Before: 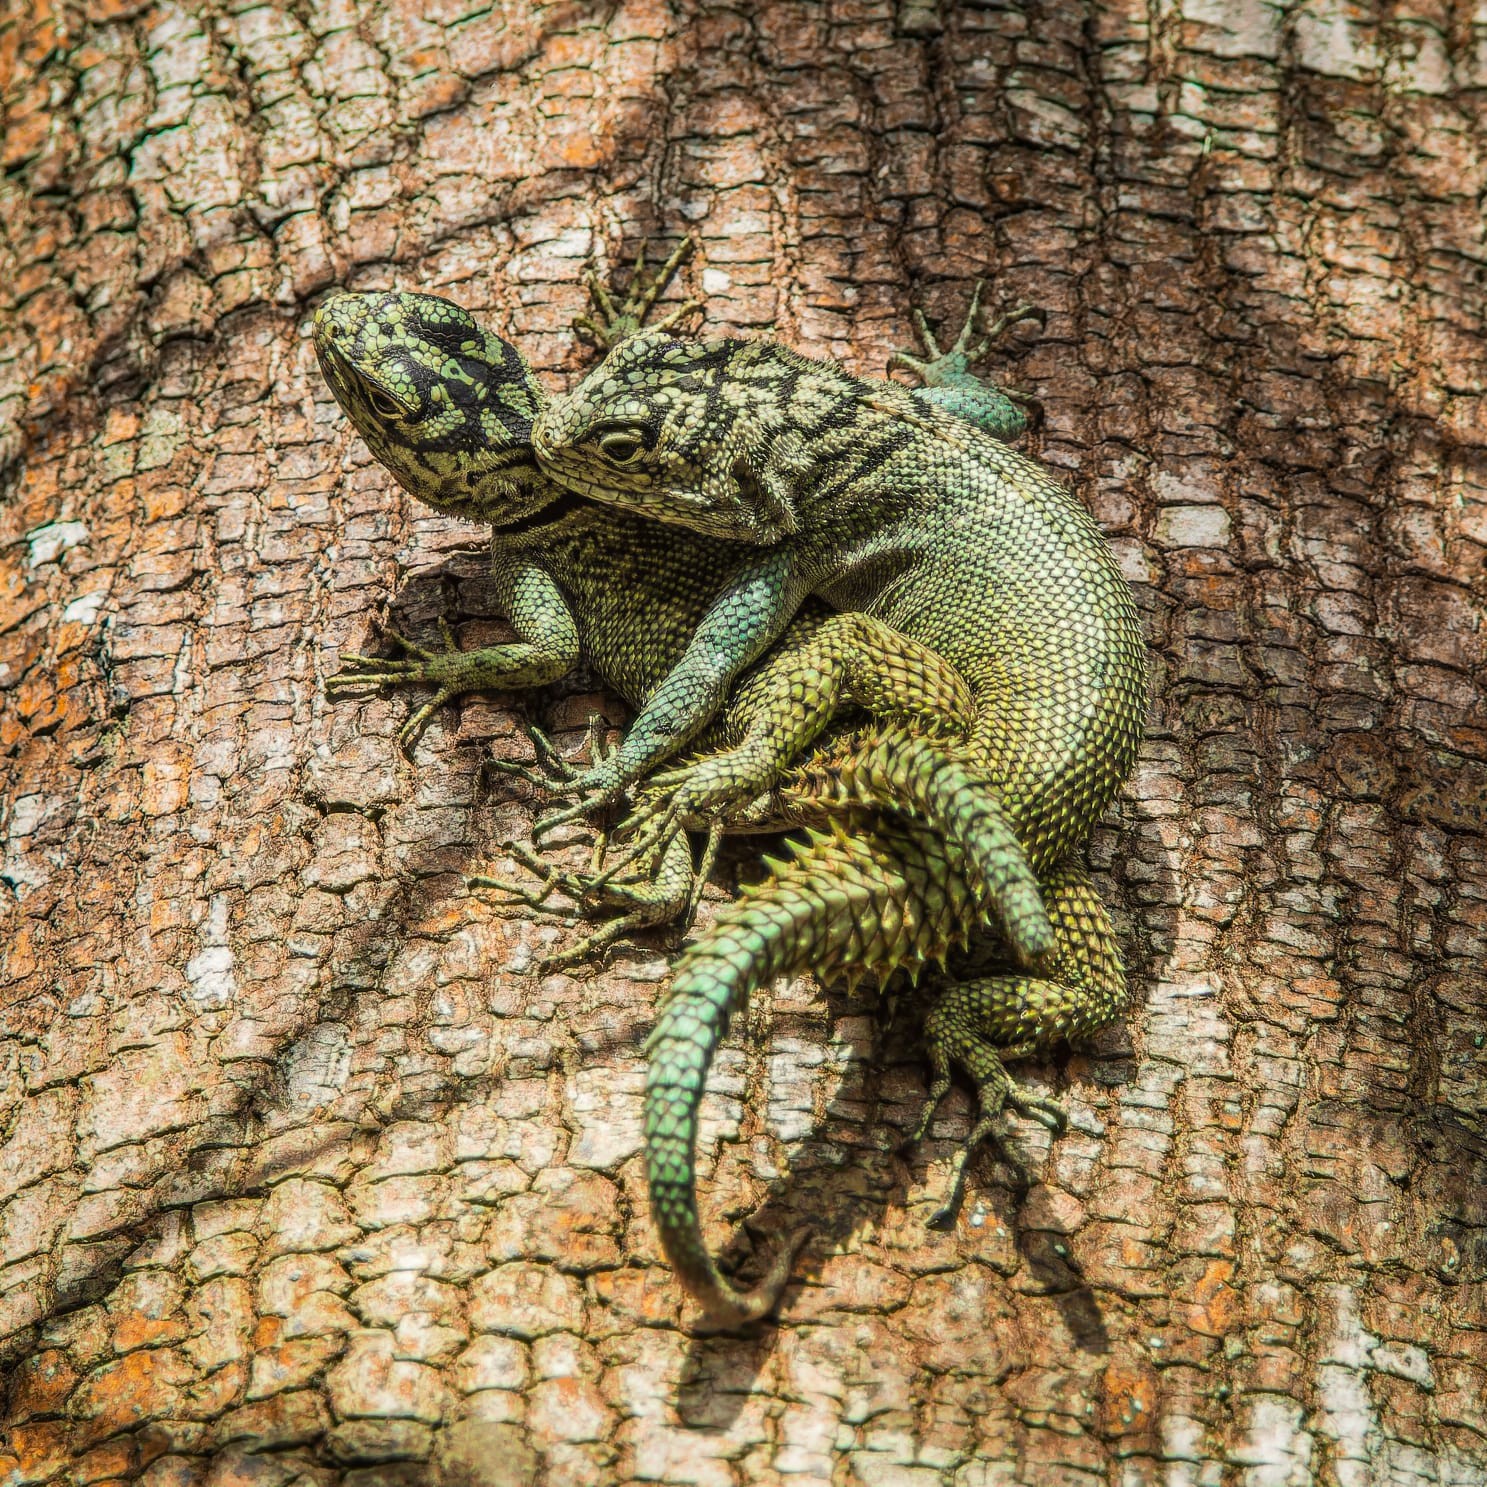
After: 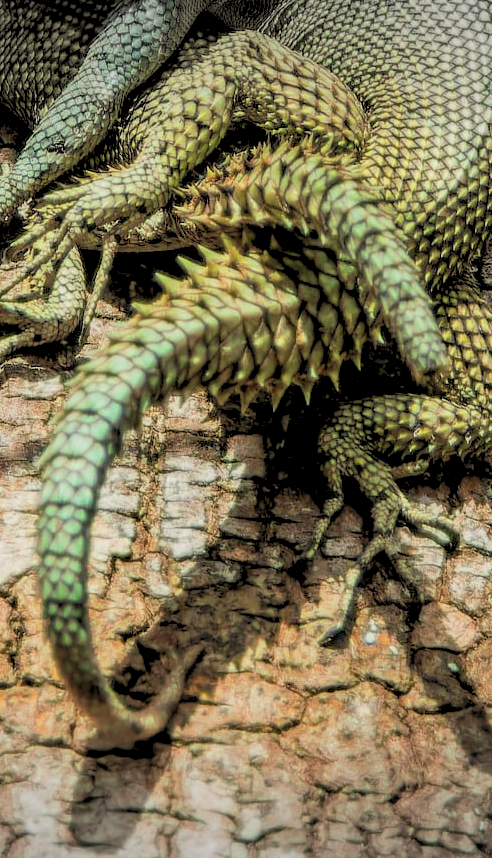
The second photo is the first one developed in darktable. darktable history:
rgb levels: preserve colors sum RGB, levels [[0.038, 0.433, 0.934], [0, 0.5, 1], [0, 0.5, 1]]
crop: left 40.878%, top 39.176%, right 25.993%, bottom 3.081%
vignetting: fall-off start 100%, brightness -0.282, width/height ratio 1.31
color correction: saturation 0.85
